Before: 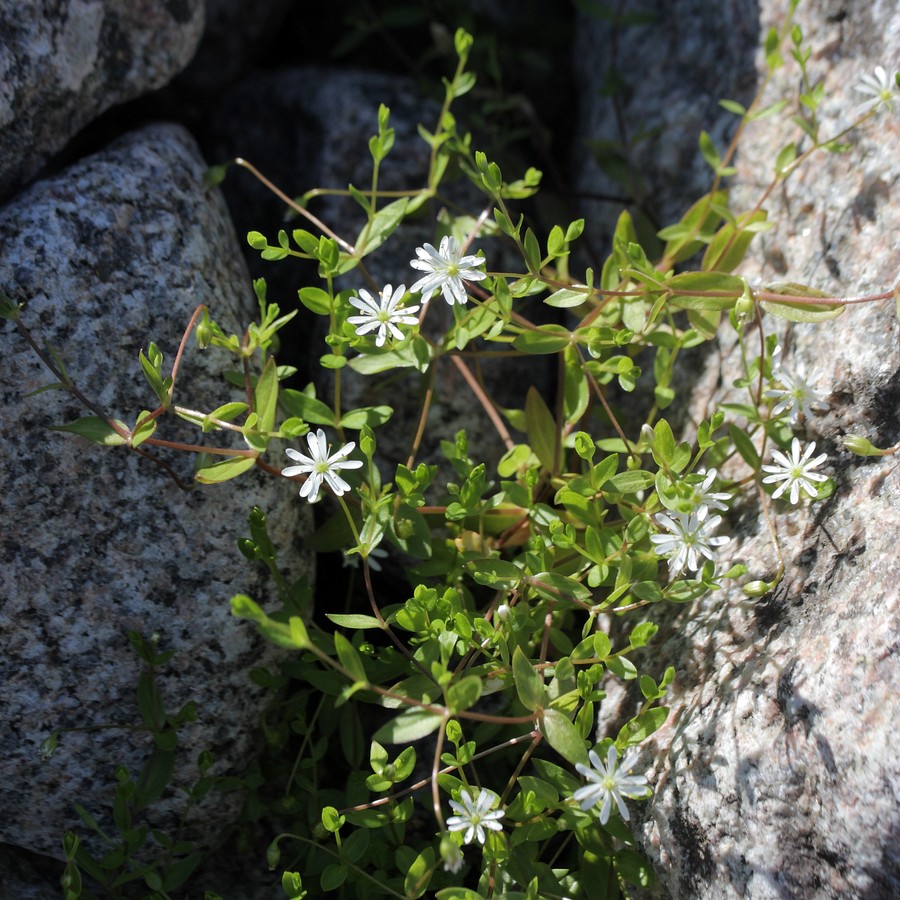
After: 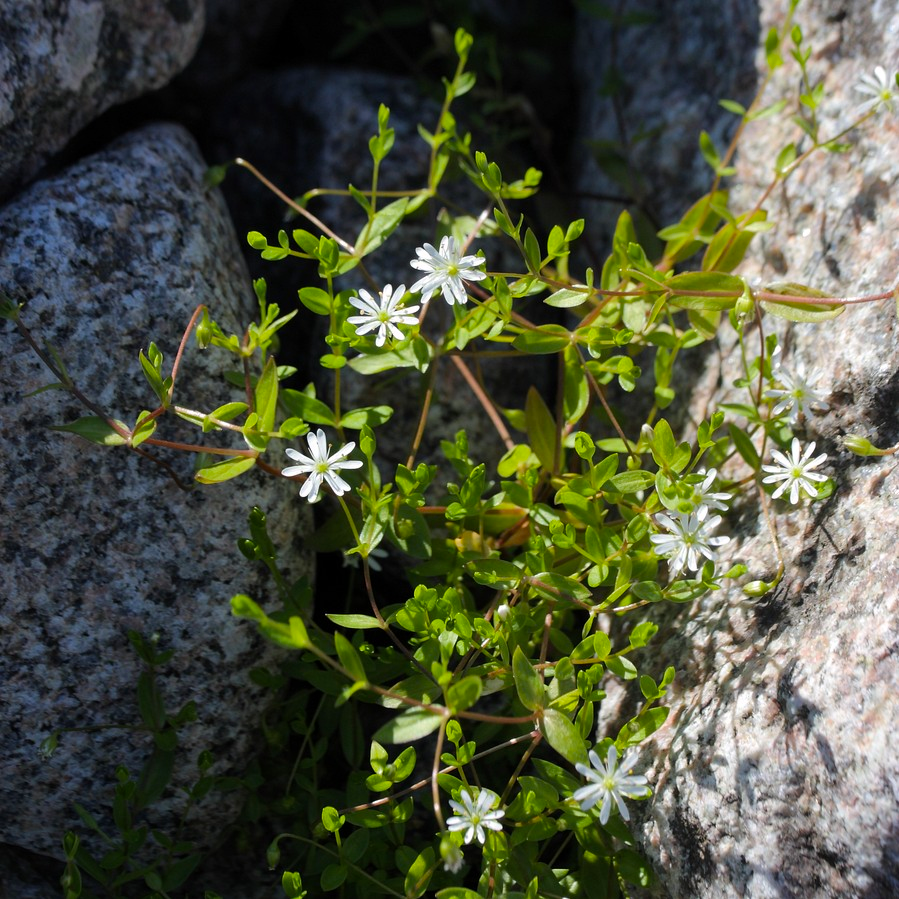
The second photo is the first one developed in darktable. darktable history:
crop and rotate: left 0.108%, bottom 0.013%
color balance rgb: shadows lift › luminance -19.634%, highlights gain › chroma 0.129%, highlights gain › hue 331.73°, perceptual saturation grading › global saturation 30.943%
